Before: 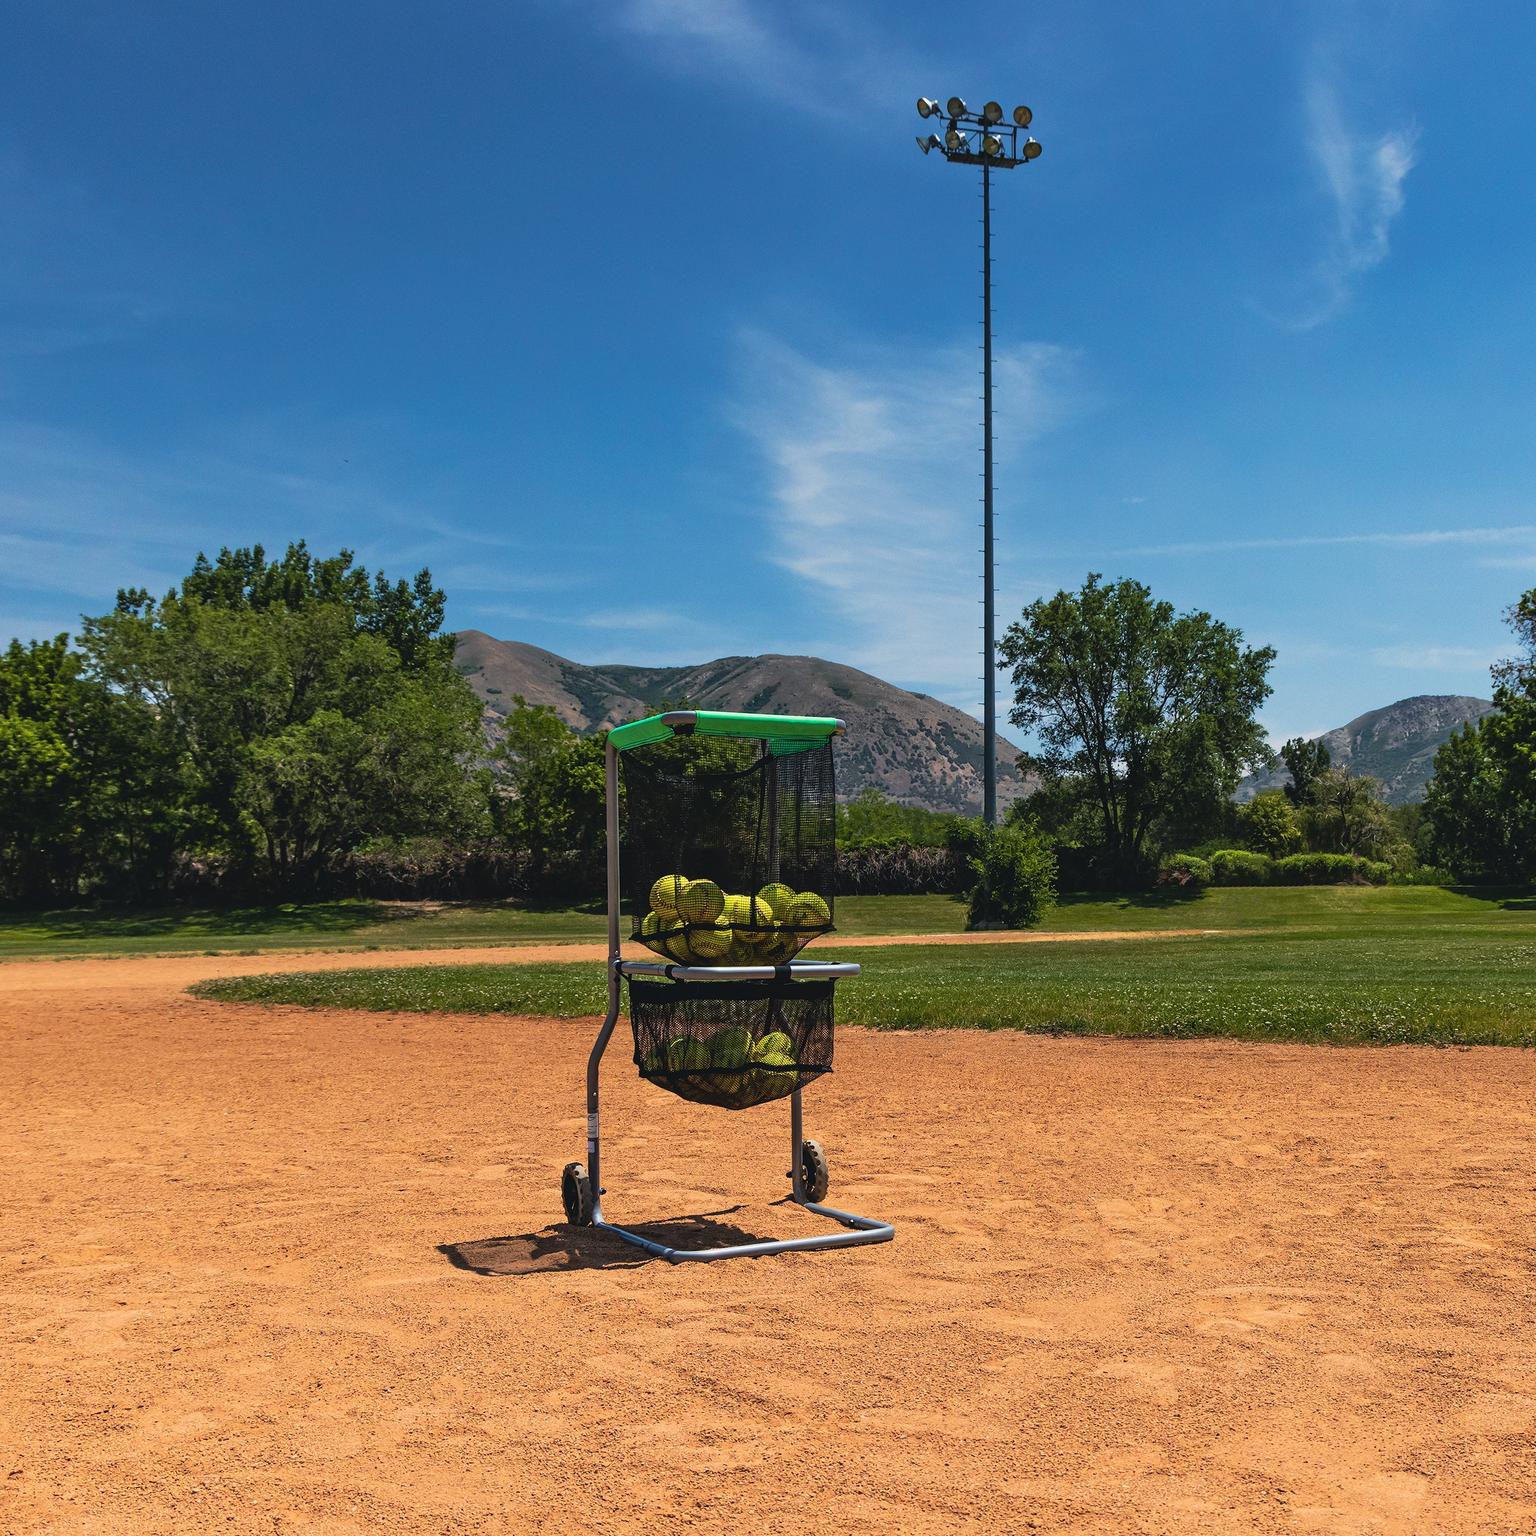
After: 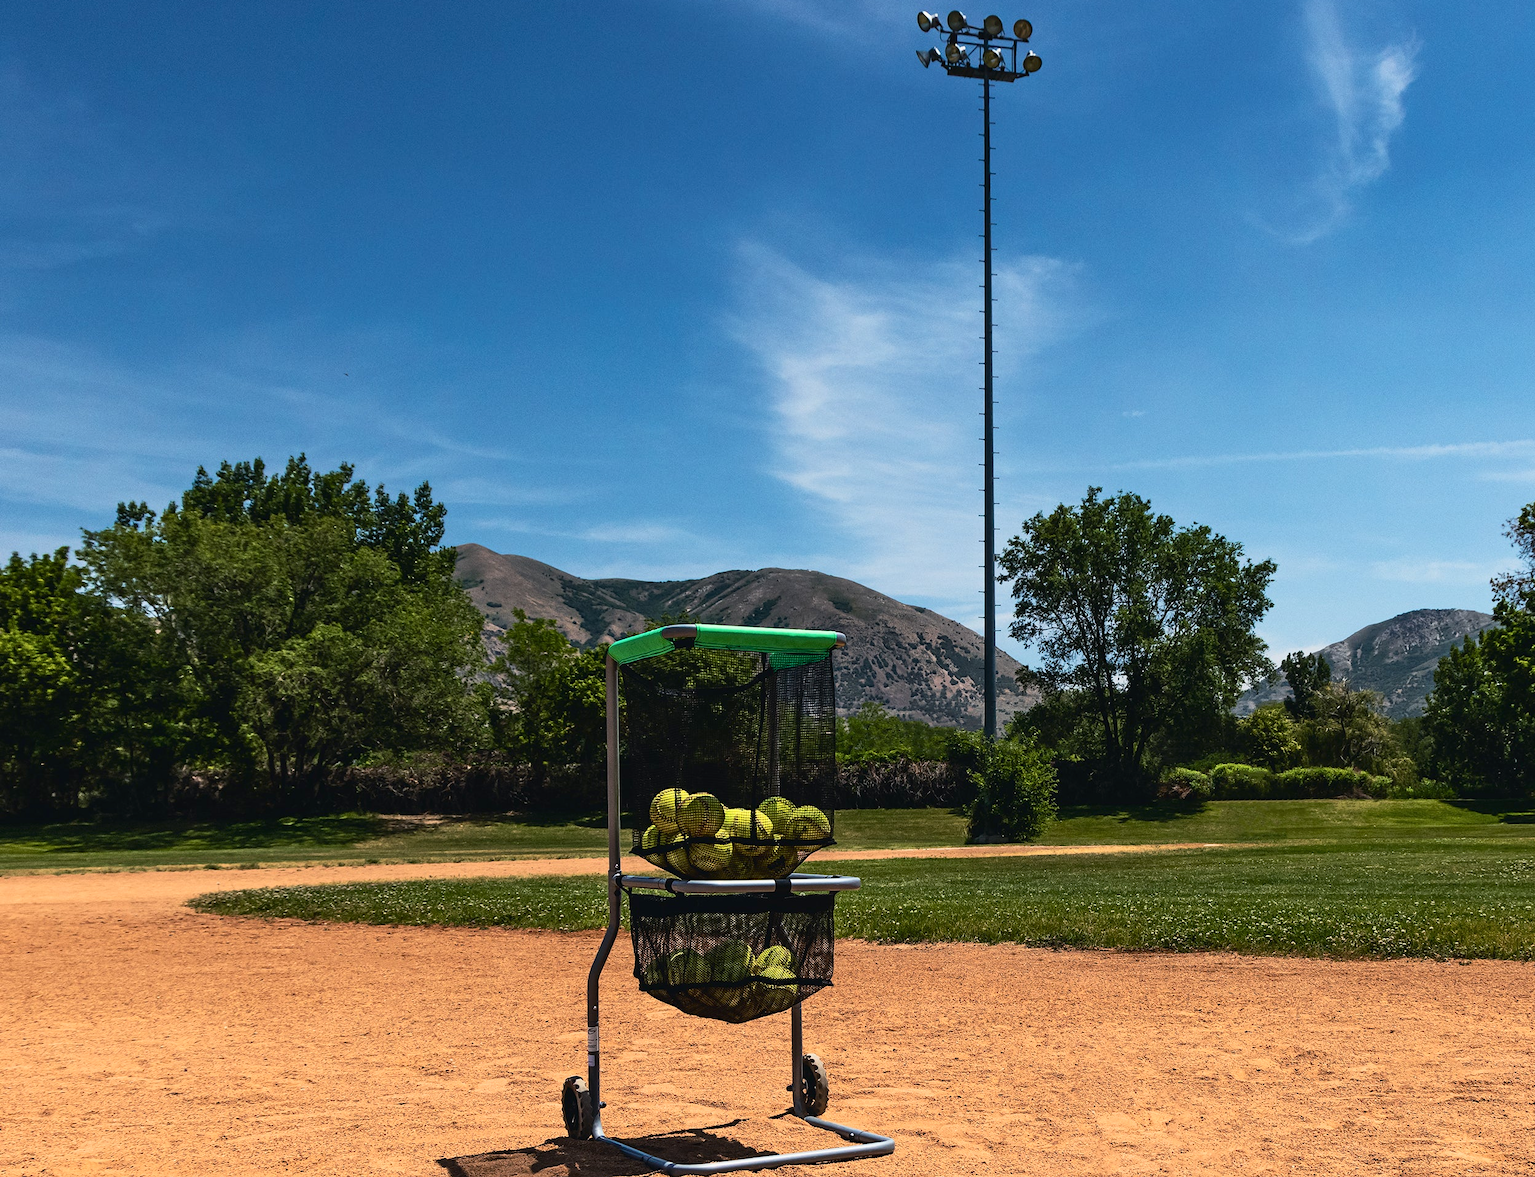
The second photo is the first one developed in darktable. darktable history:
contrast brightness saturation: contrast 0.22
crop: top 5.667%, bottom 17.637%
